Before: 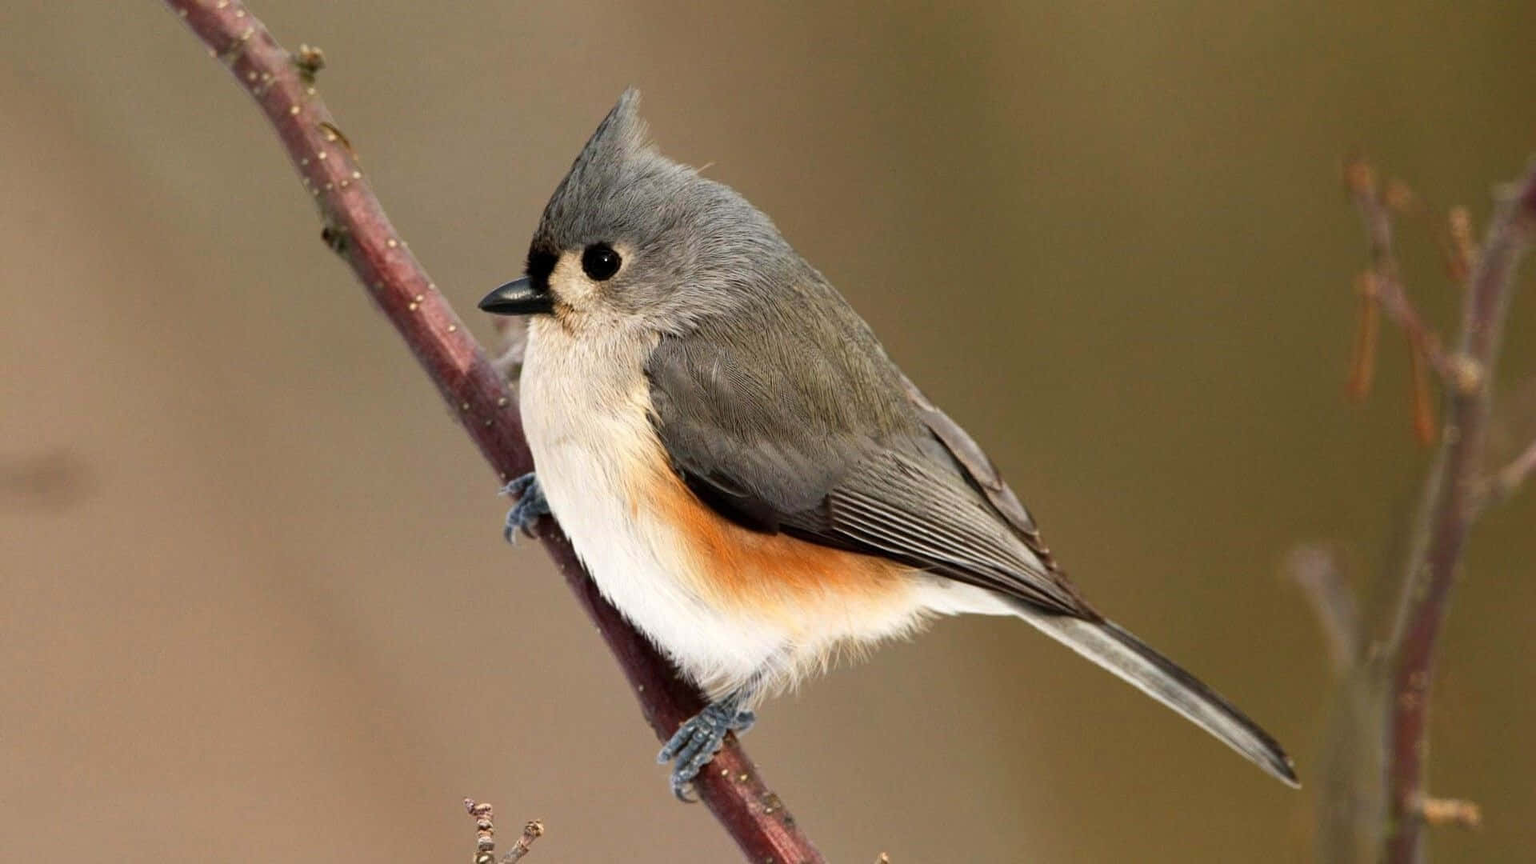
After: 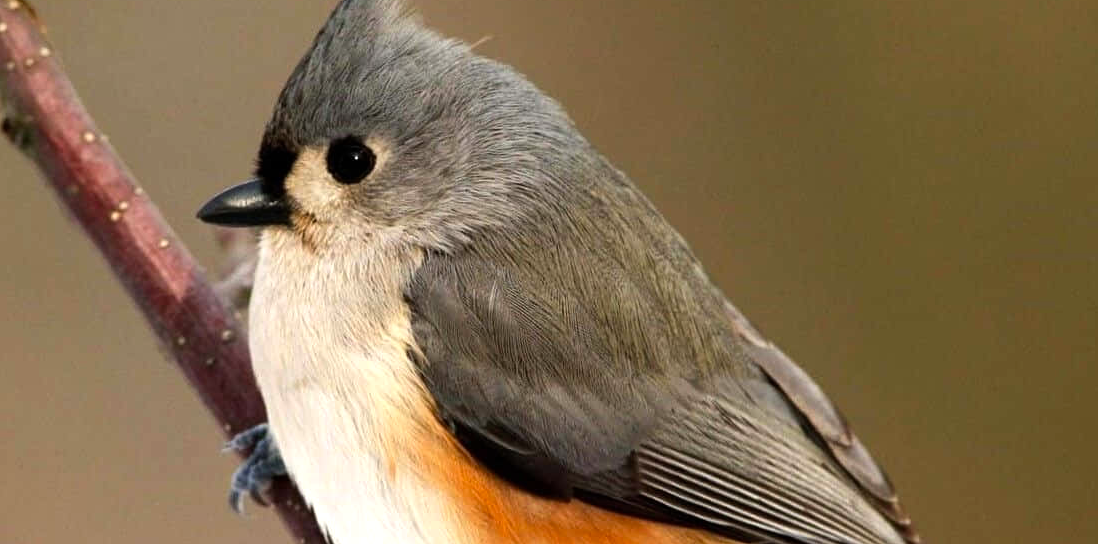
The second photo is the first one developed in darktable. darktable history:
color balance: contrast 8.5%, output saturation 105%
crop: left 20.932%, top 15.471%, right 21.848%, bottom 34.081%
